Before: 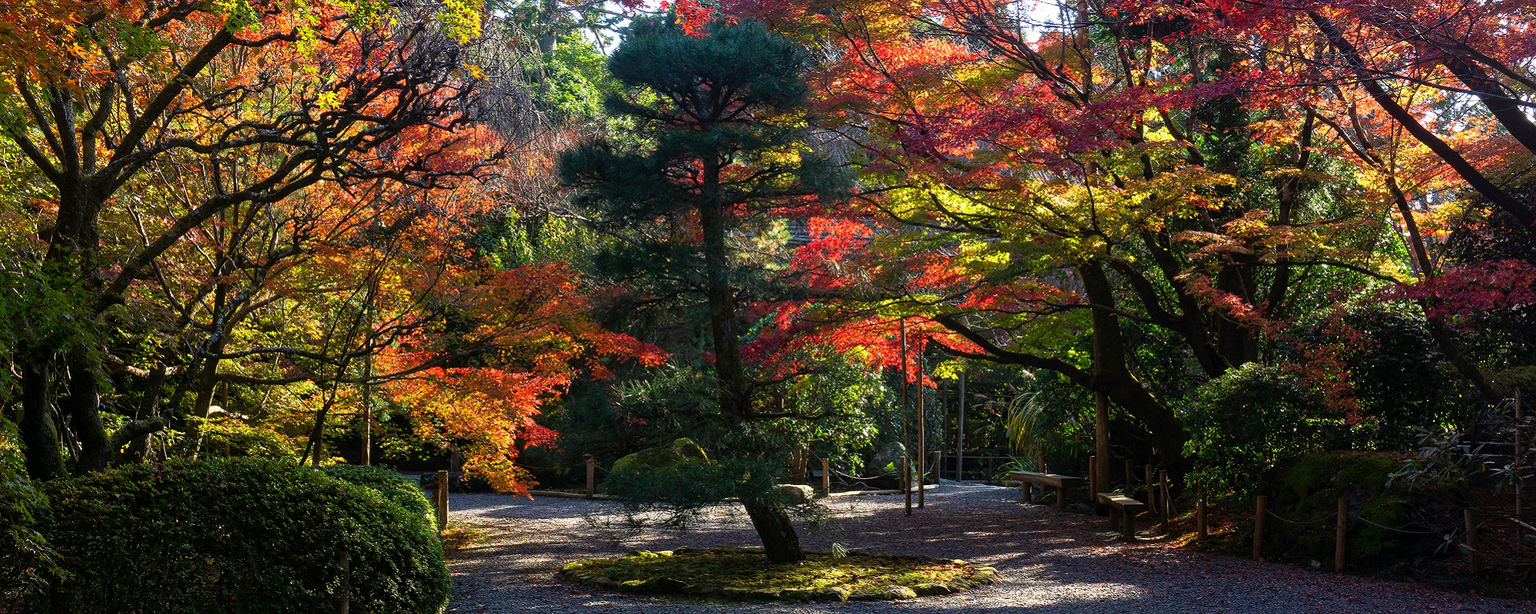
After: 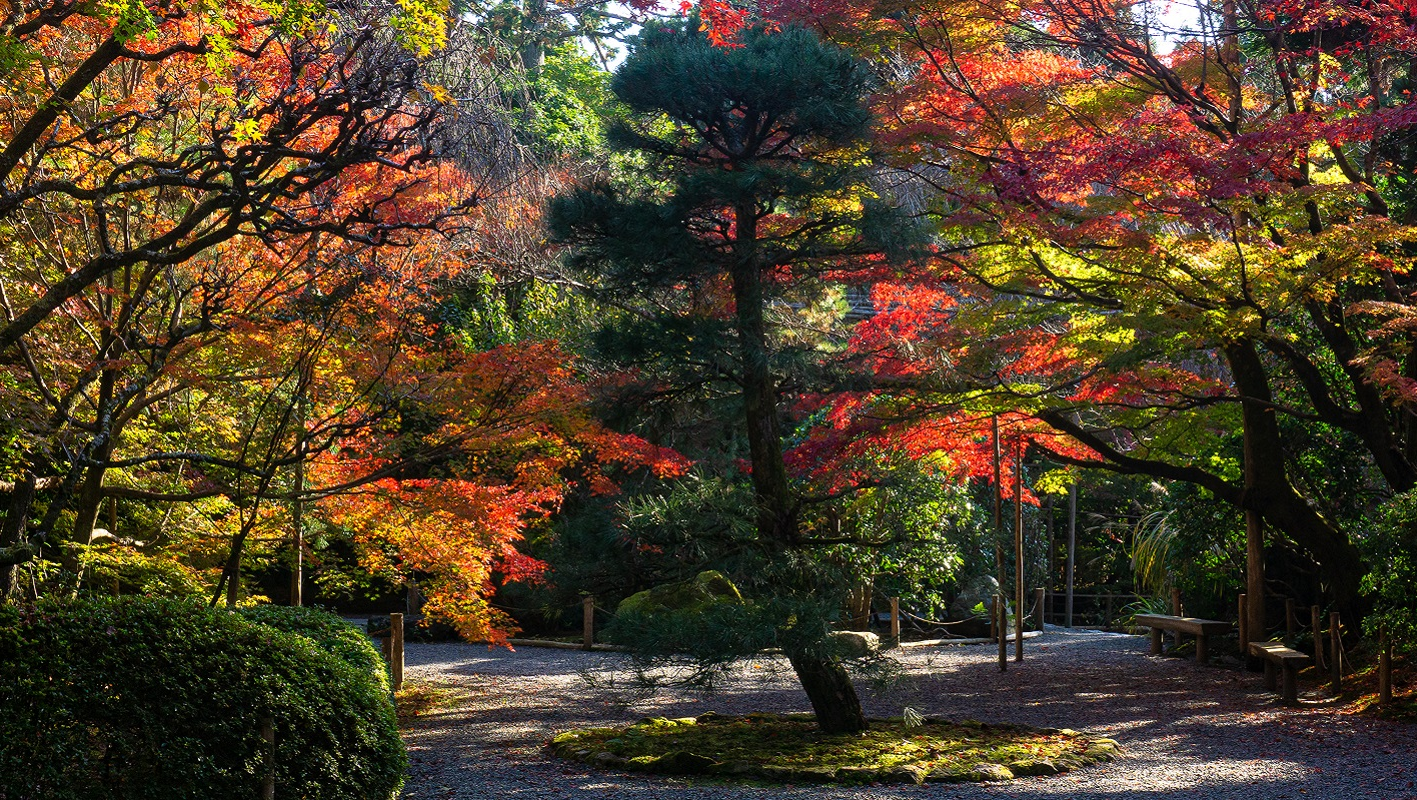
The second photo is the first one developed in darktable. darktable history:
crop and rotate: left 9.002%, right 20.109%
